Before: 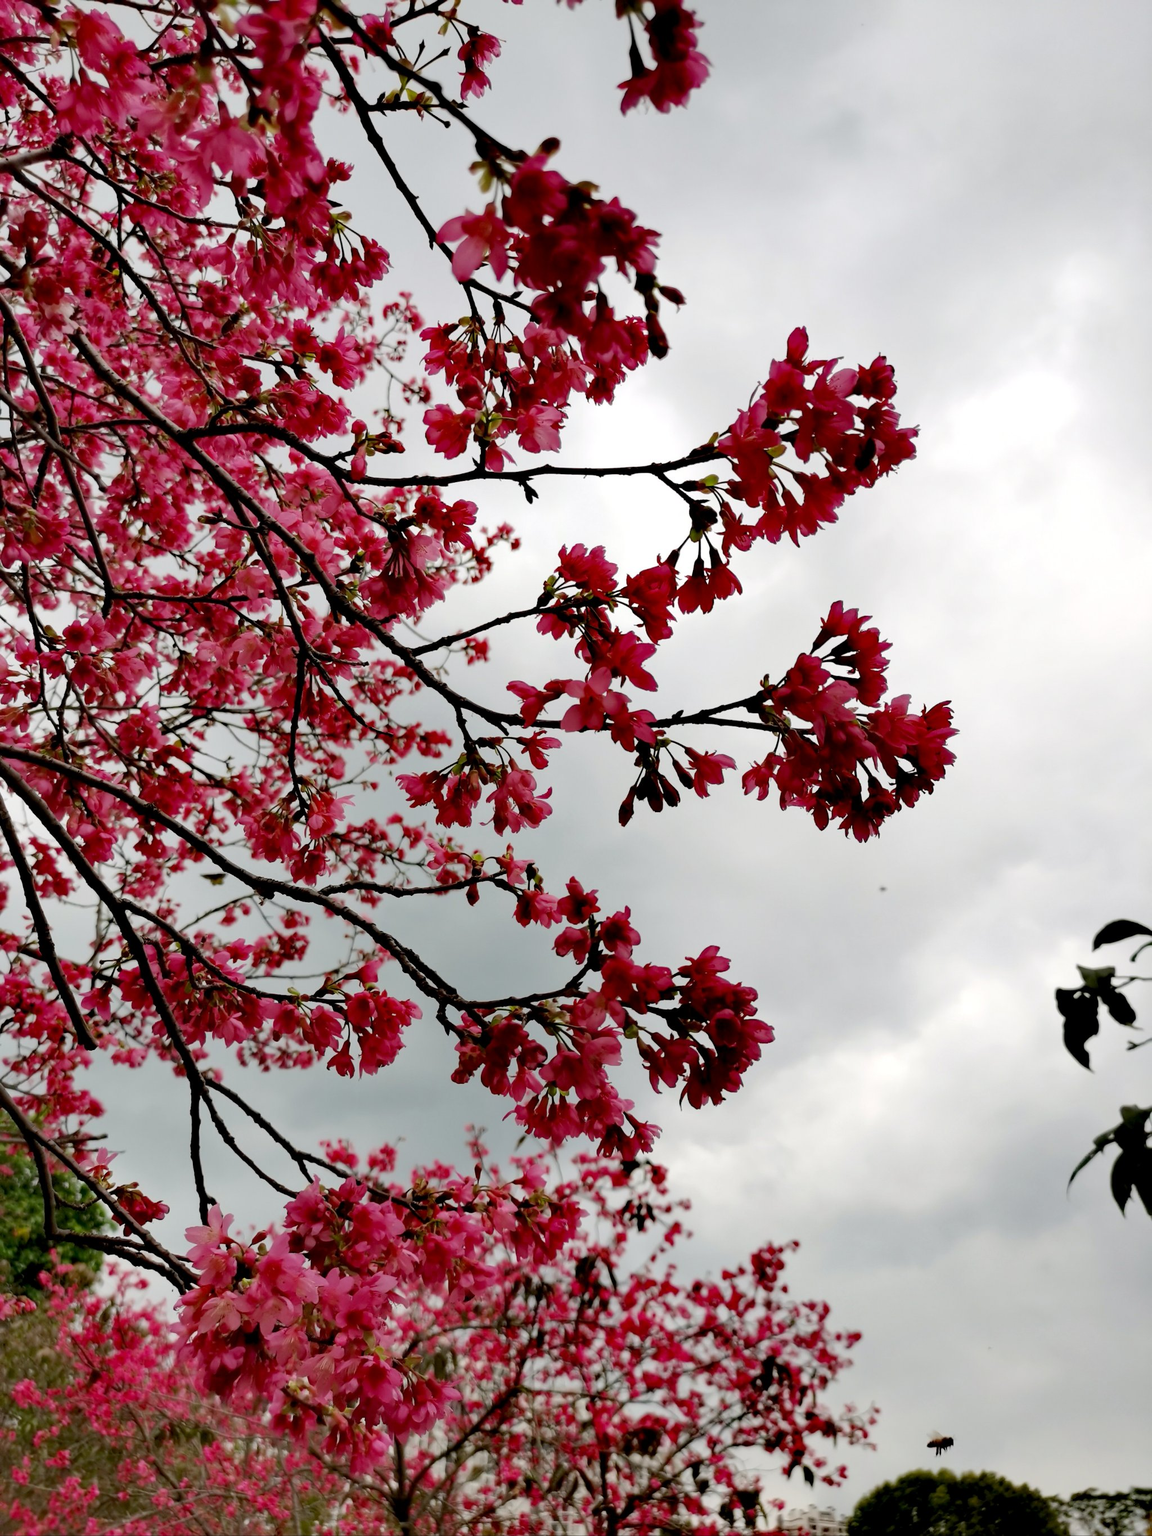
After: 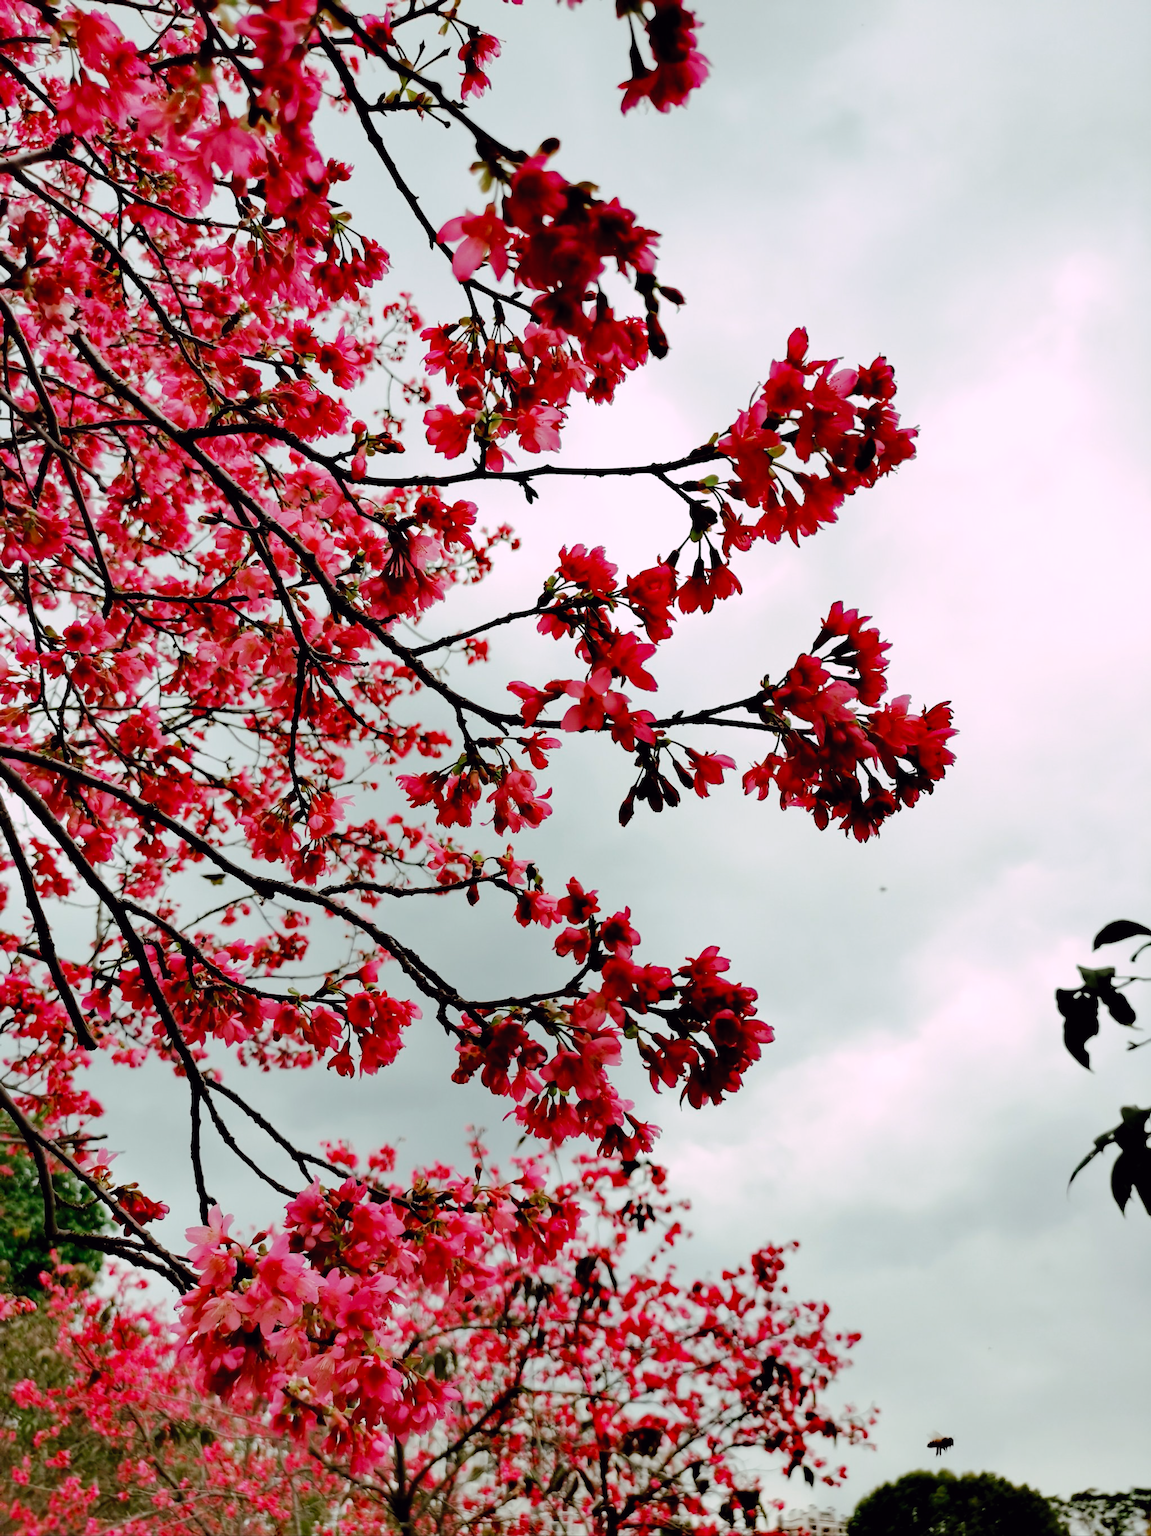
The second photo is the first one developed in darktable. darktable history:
tone curve: curves: ch0 [(0, 0) (0.003, 0.001) (0.011, 0.008) (0.025, 0.015) (0.044, 0.025) (0.069, 0.037) (0.1, 0.056) (0.136, 0.091) (0.177, 0.157) (0.224, 0.231) (0.277, 0.319) (0.335, 0.4) (0.399, 0.493) (0.468, 0.571) (0.543, 0.645) (0.623, 0.706) (0.709, 0.77) (0.801, 0.838) (0.898, 0.918) (1, 1)], preserve colors none
color look up table: target L [81.6, 83.47, 82.1, 73.75, 82.53, 79.87, 65.18, 53.99, 46.06, 42.9, 52.03, 29.85, 10.6, 201.1, 91.38, 85.02, 76.85, 72.5, 68.65, 65.32, 55.19, 53.82, 44.22, 46.05, 36.64, 33.37, 23.89, 97.33, 89.32, 72.29, 74.93, 55.07, 59.43, 55.72, 63.36, 52.49, 46.98, 47.44, 39.07, 37.11, 43.48, 25.61, 13.38, 7.917, 97.8, 89.2, 80.66, 54.87, 38.16], target a [-40.34, -25.8, -27.62, -65.89, -33.63, -58.77, -54.08, -13.82, -25.46, -37.05, -40.04, -24.04, -15.36, 0, -3.076, 3.663, 20.09, 4.538, 35.63, 63.53, 31.64, 58.95, 38.09, 74.3, 4.028, 0.064, 33.1, 13.64, 24.57, 0.575, 46.55, -3.424, 25.78, 81.46, 79.09, 16.2, 10.74, 69.27, 11.04, 45.47, 63.46, 24.71, 17.78, 14.41, -27.21, -58.33, -43.75, -25.62, -13.75], target b [32.47, 47.37, 22.79, 40.47, 5.455, 8.571, 24.55, 16.36, 33.02, 27.02, -0.042, 19.7, 5.759, -0.001, 22.36, 1.066, 82.32, 46.94, 62.28, 2.541, 22.45, 44.9, 43.67, 20.99, 12.54, 30.11, 27.72, -7.479, -20.94, -25.94, -29.87, -53.87, -29.11, -24.14, -49.36, -66.41, -7.109, -18.09, -35.15, -11.75, -56.85, -64.82, -34.49, -10.93, -6.91, -21.76, -21.25, -16.73, -20.95], num patches 49
